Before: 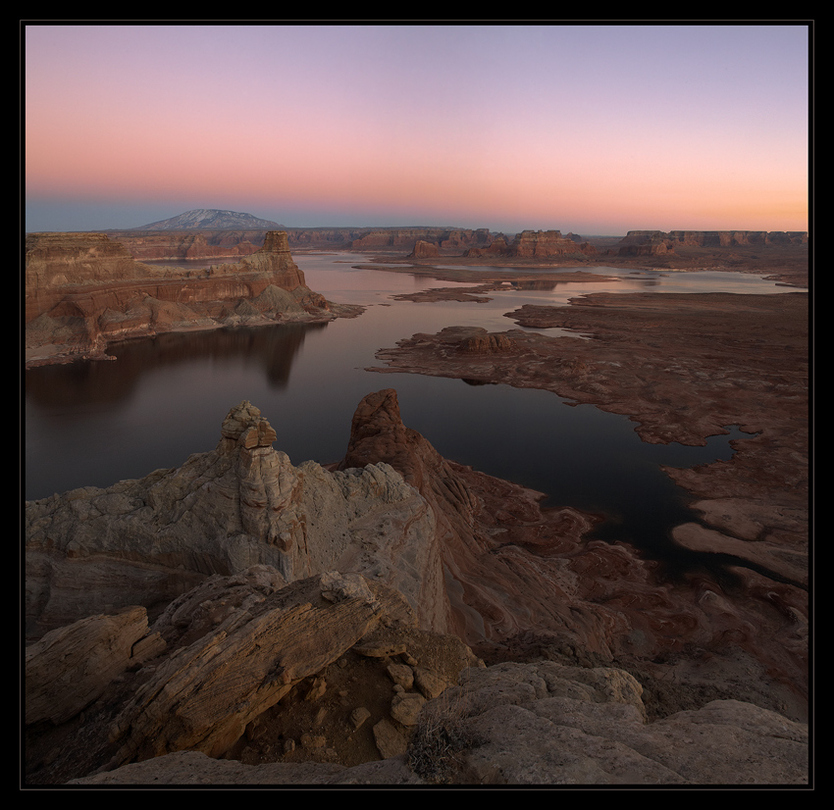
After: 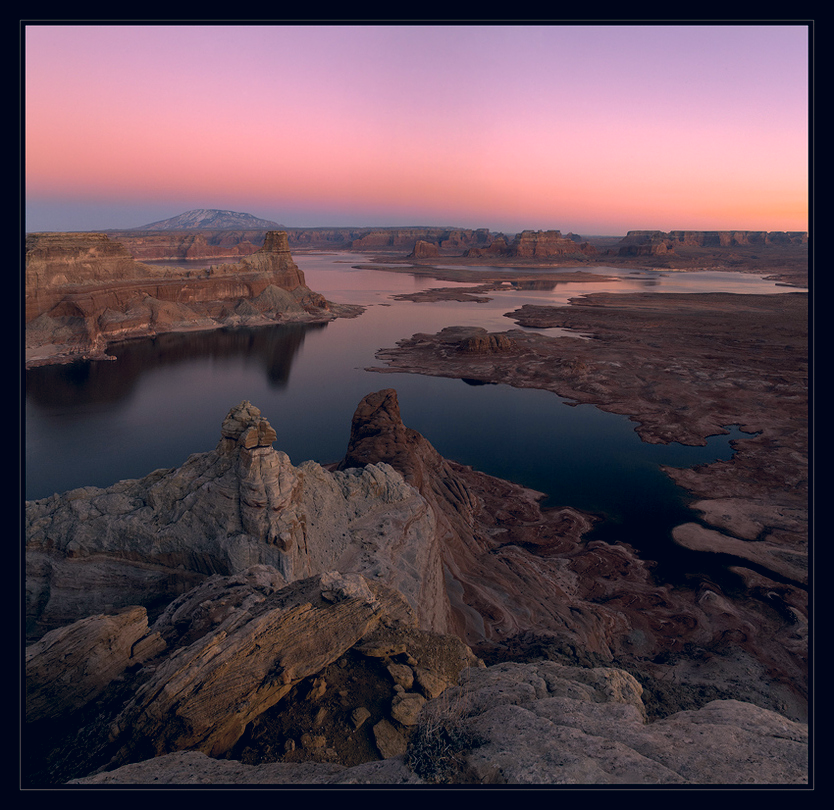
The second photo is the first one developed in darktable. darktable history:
shadows and highlights: radius 125.46, shadows 30.51, highlights -30.51, low approximation 0.01, soften with gaussian
color balance rgb: shadows lift › chroma 2%, shadows lift › hue 217.2°, power › chroma 0.25%, power › hue 60°, highlights gain › chroma 1.5%, highlights gain › hue 309.6°, global offset › luminance -0.5%, perceptual saturation grading › global saturation 15%, global vibrance 20%
color correction: highlights a* 14.46, highlights b* 5.85, shadows a* -5.53, shadows b* -15.24, saturation 0.85
